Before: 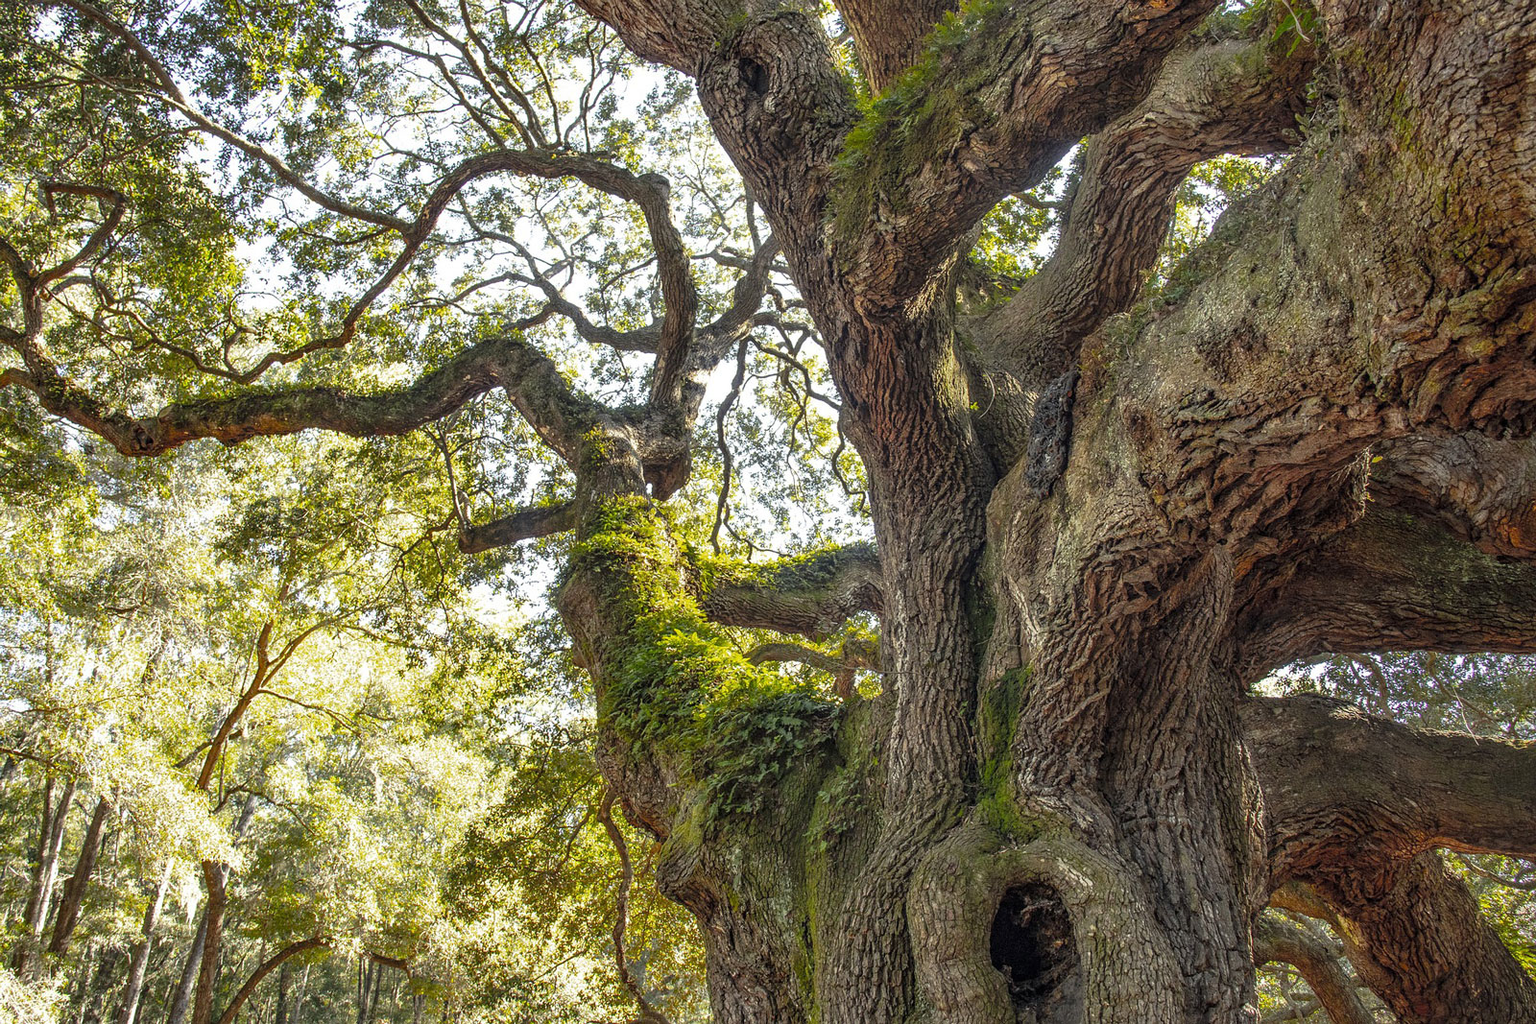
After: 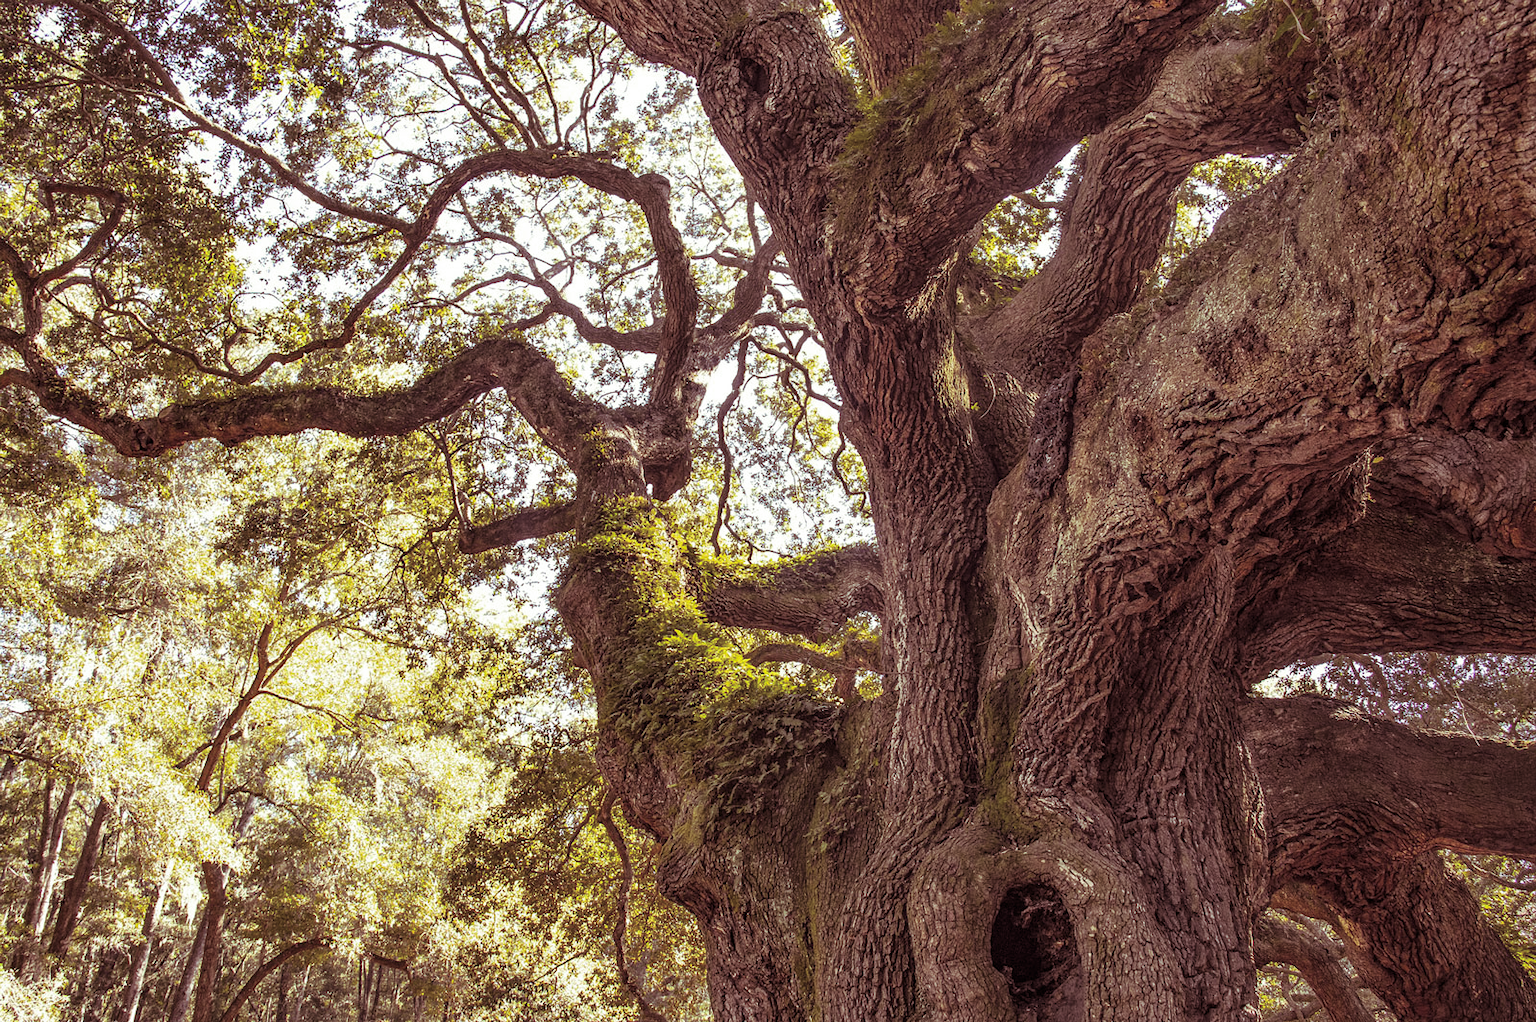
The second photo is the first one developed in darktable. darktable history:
split-toning: on, module defaults
crop: top 0.05%, bottom 0.098%
